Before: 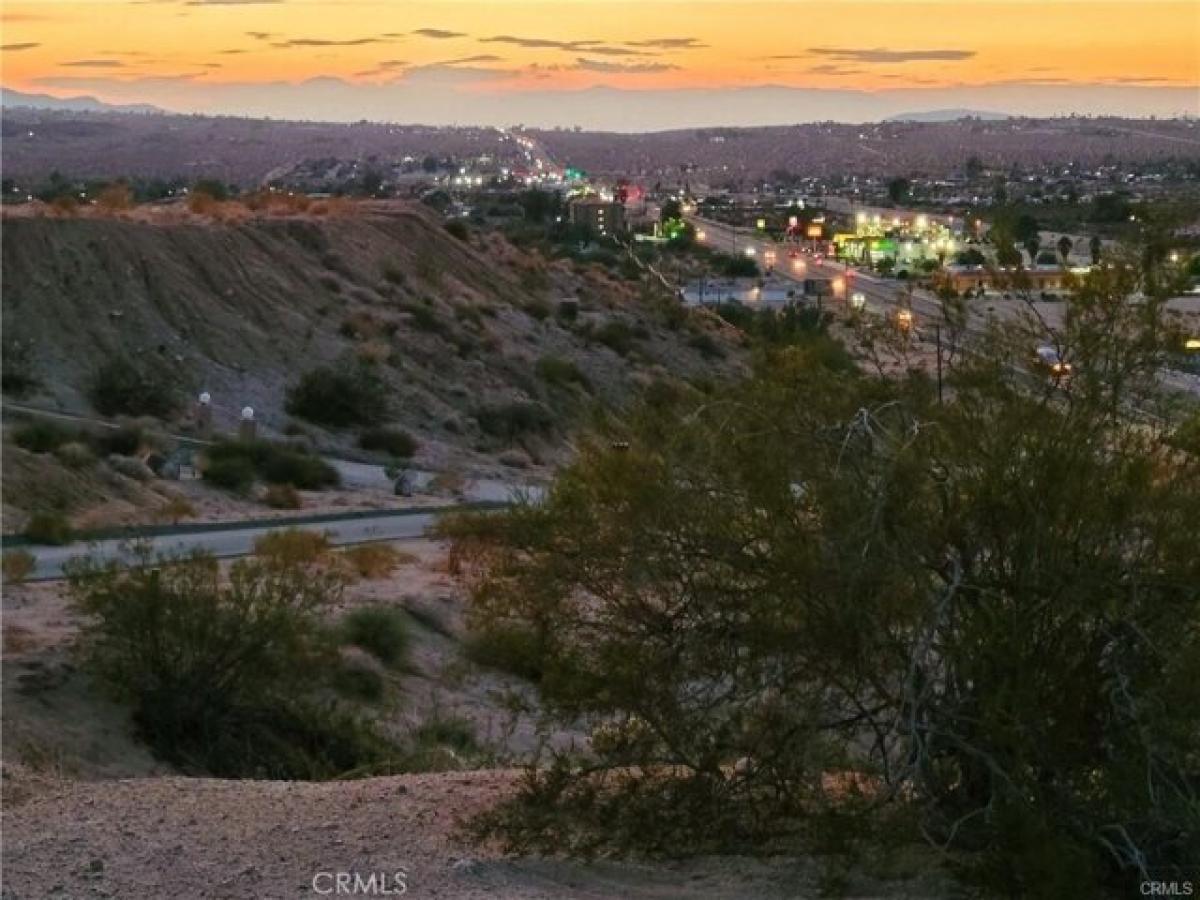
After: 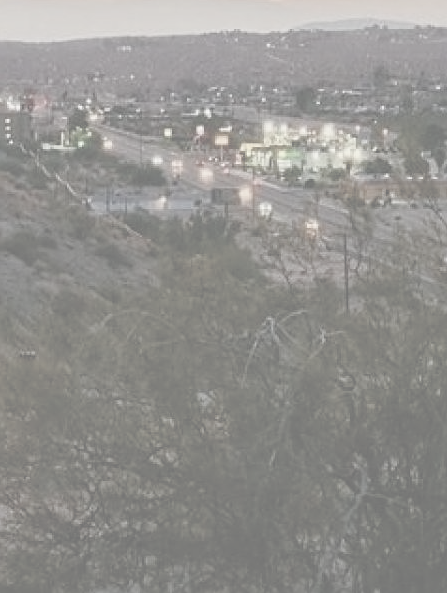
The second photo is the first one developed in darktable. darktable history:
sharpen: amount 0.497
color balance rgb: perceptual saturation grading › global saturation 20%, perceptual saturation grading › highlights -49.678%, perceptual saturation grading › shadows 24.92%, perceptual brilliance grading › highlights 3.526%, perceptual brilliance grading › mid-tones -17.114%, perceptual brilliance grading › shadows -42.07%, global vibrance 20%
crop and rotate: left 49.486%, top 10.151%, right 13.26%, bottom 23.89%
contrast brightness saturation: contrast -0.328, brightness 0.755, saturation -0.785
